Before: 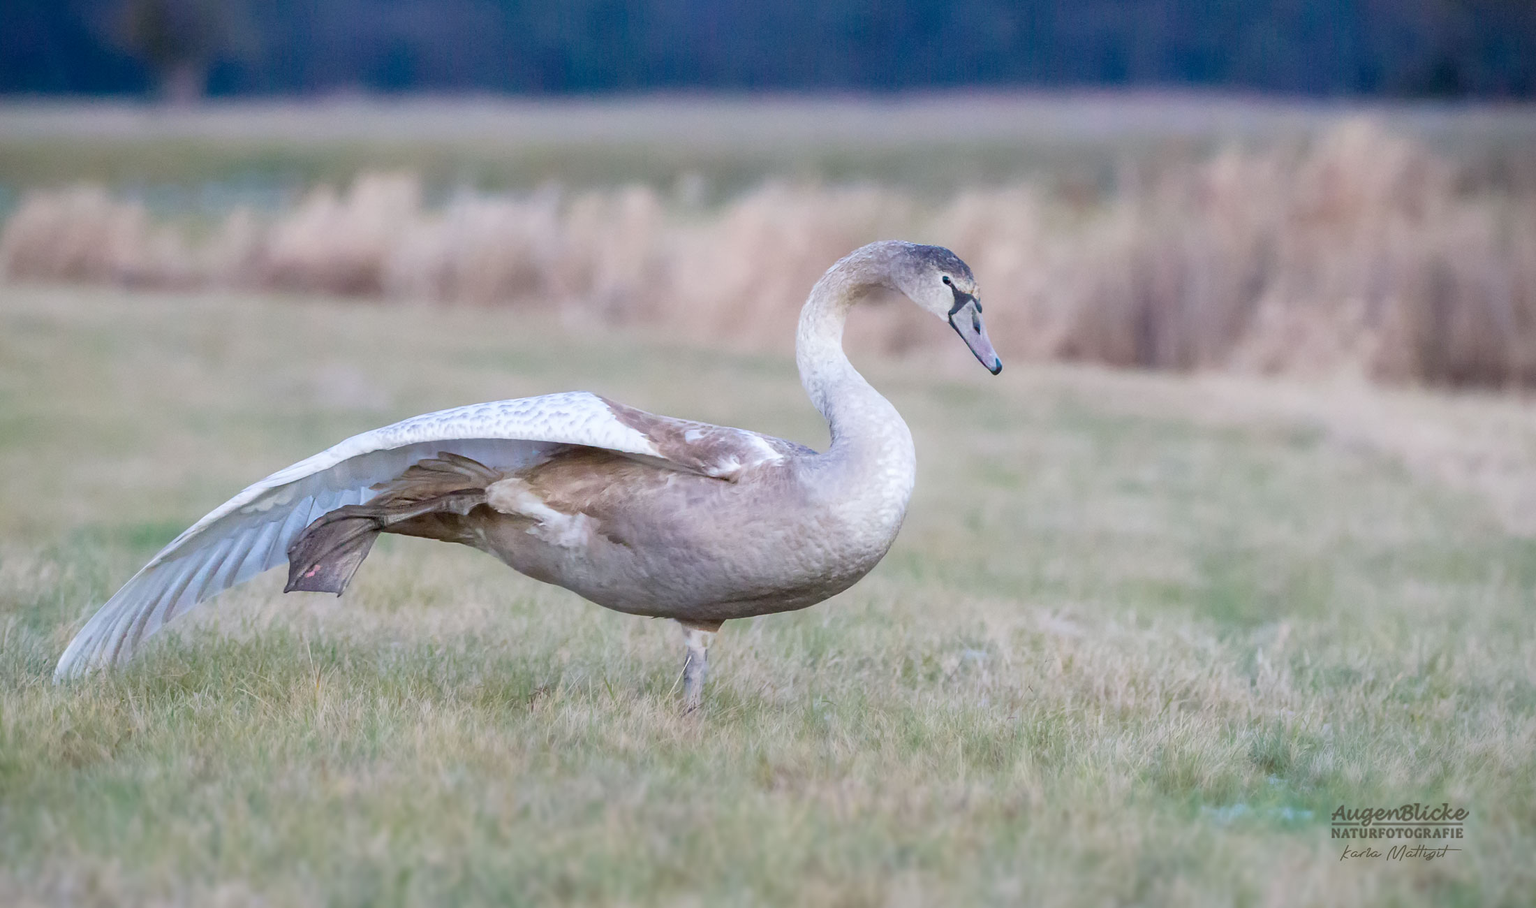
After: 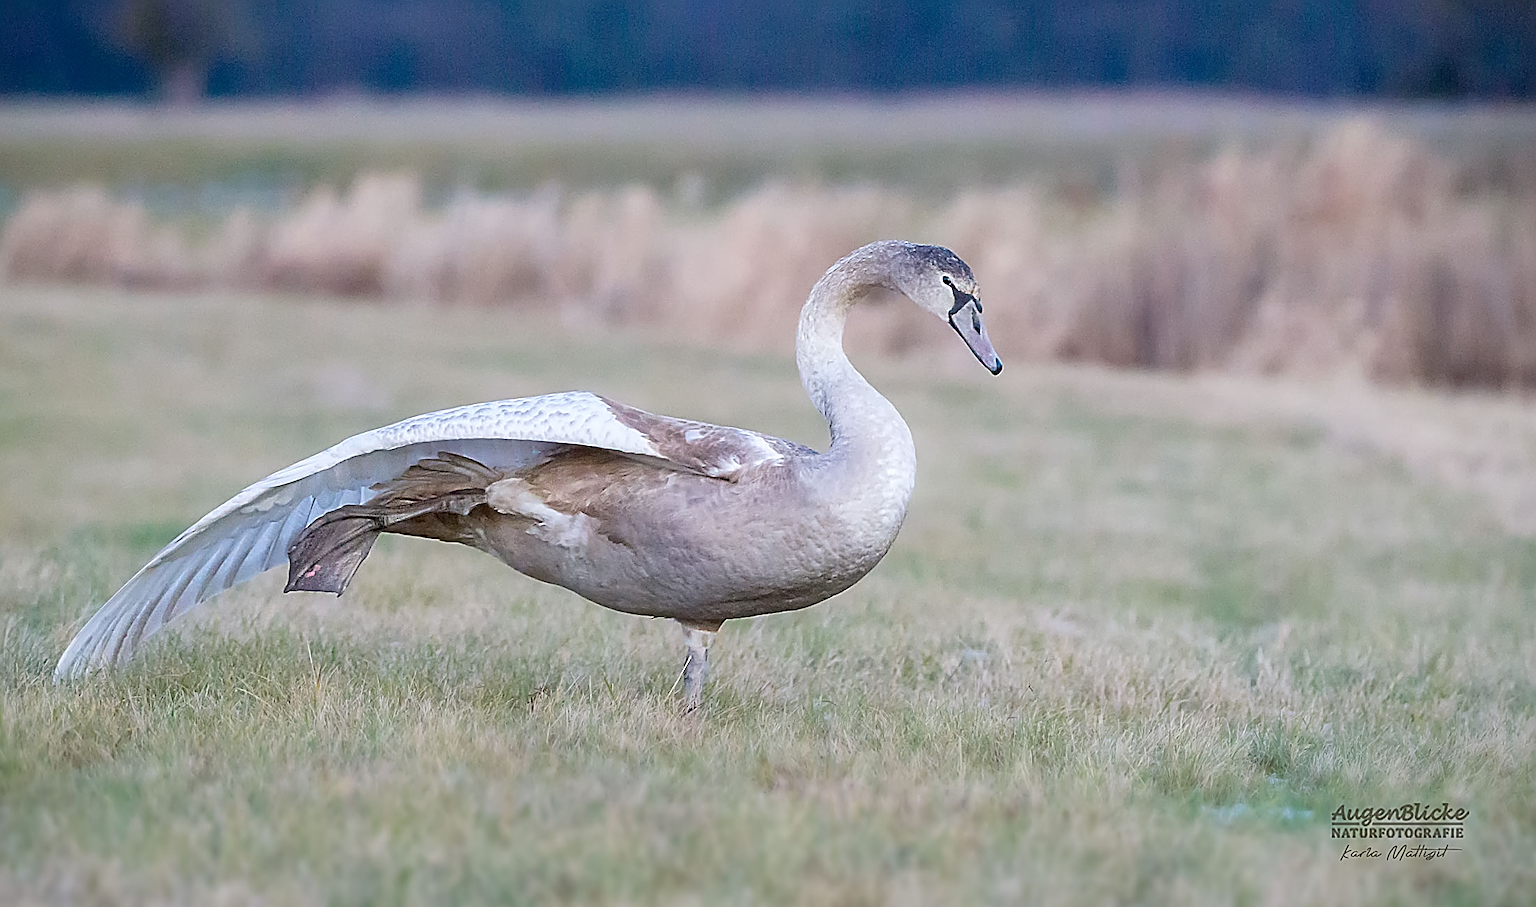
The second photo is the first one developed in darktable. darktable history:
sharpen: amount 1.874
